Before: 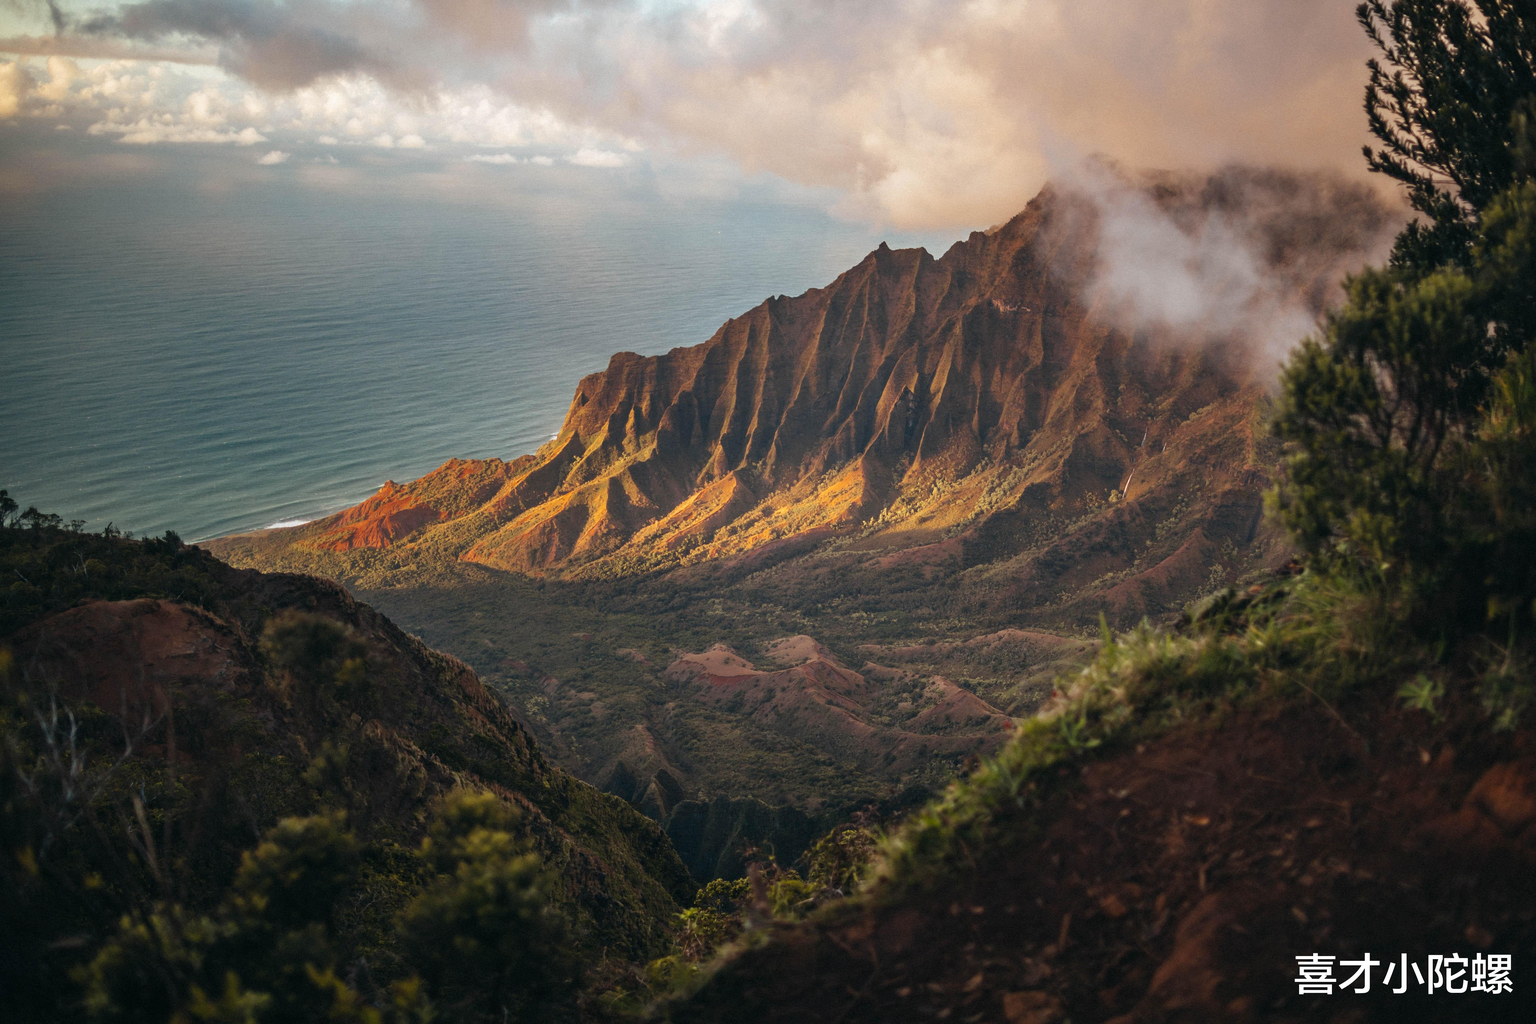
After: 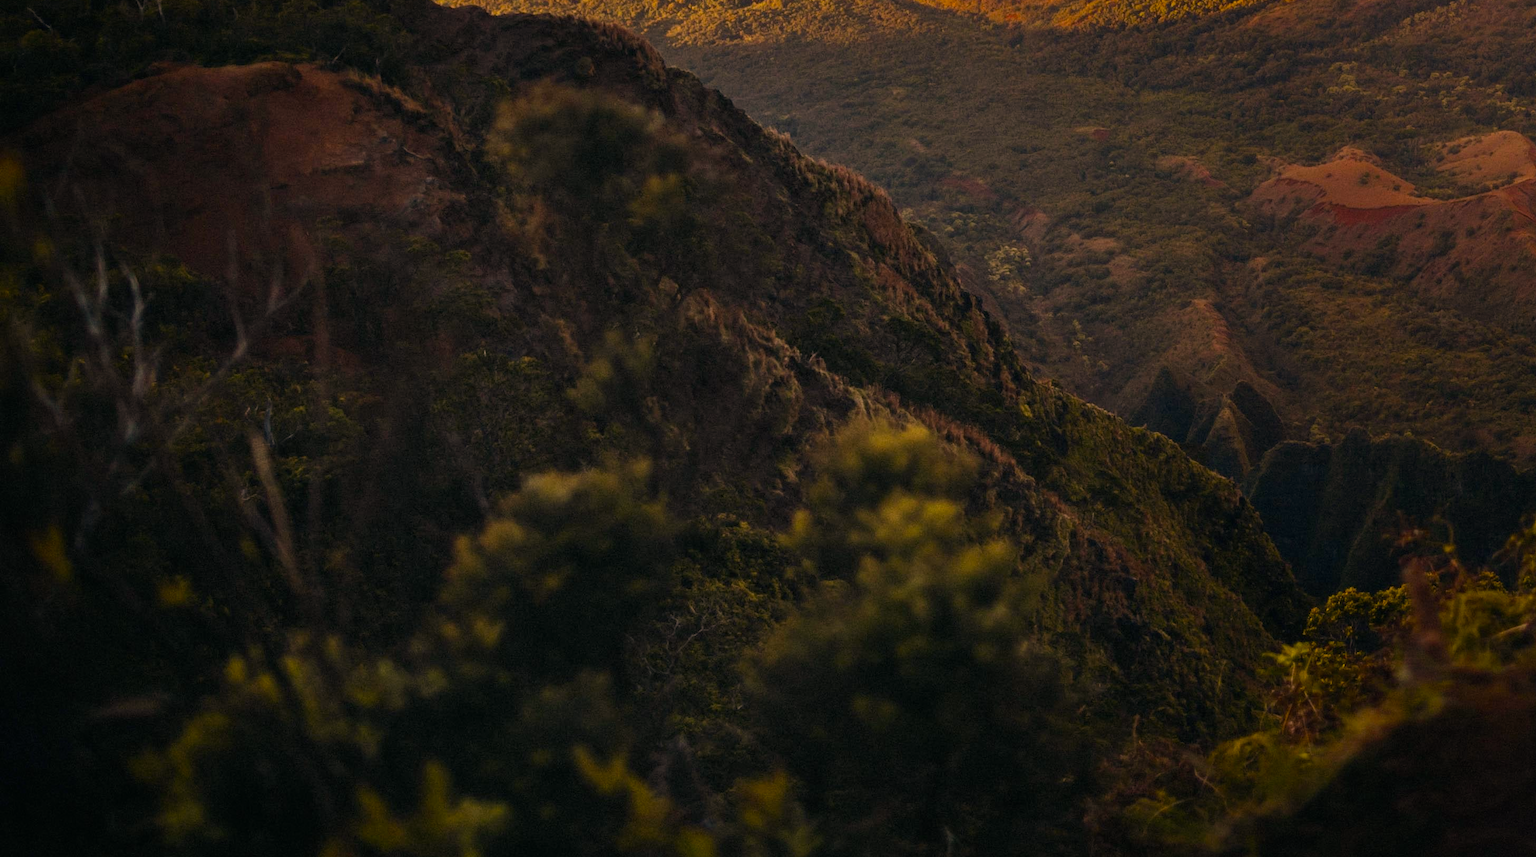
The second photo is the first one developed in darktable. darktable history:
vignetting: fall-off start 33.34%, fall-off radius 64.75%, saturation 0.384, center (-0.149, 0.013), width/height ratio 0.958
crop and rotate: top 55.274%, right 46.729%, bottom 0.098%
color correction: highlights a* 17.78, highlights b* 19.04
